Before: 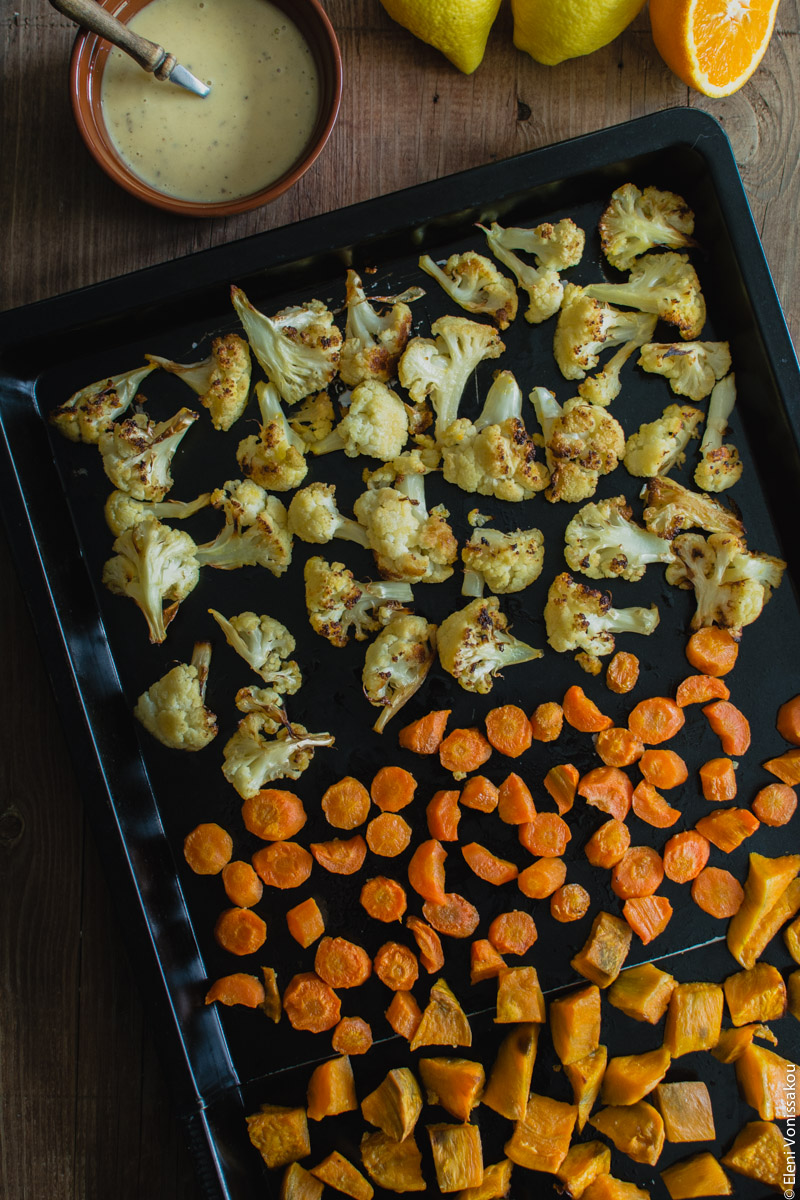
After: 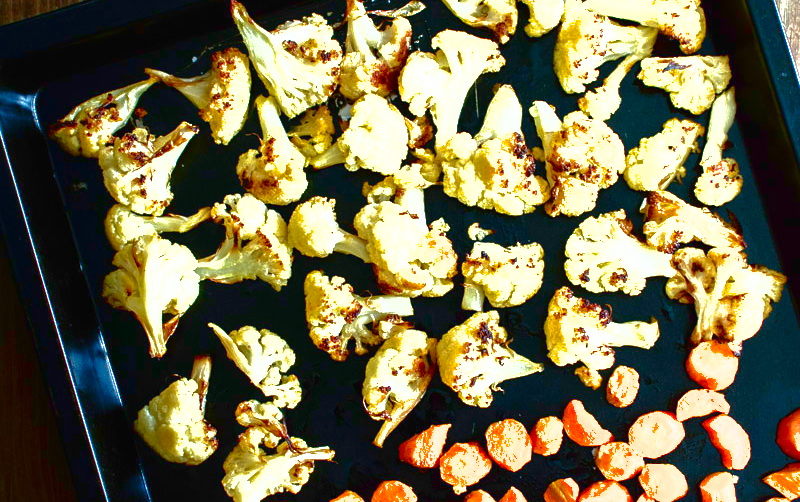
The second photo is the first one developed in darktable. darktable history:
color balance rgb: perceptual saturation grading › global saturation 20%, perceptual saturation grading › highlights -50%, perceptual saturation grading › shadows 30%, perceptual brilliance grading › global brilliance 10%, perceptual brilliance grading › shadows 15%
crop and rotate: top 23.84%, bottom 34.294%
contrast brightness saturation: contrast 0.09, brightness -0.59, saturation 0.17
shadows and highlights: on, module defaults
exposure: black level correction 0, exposure 1.9 EV, compensate highlight preservation false
